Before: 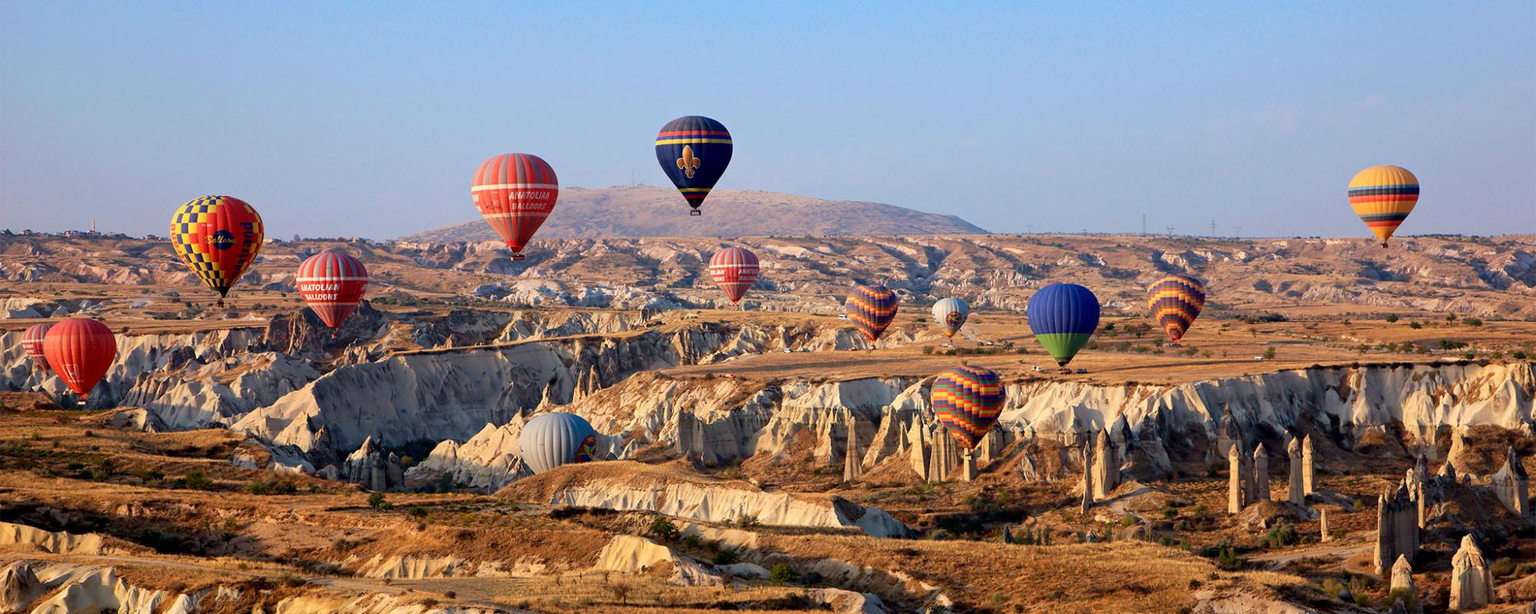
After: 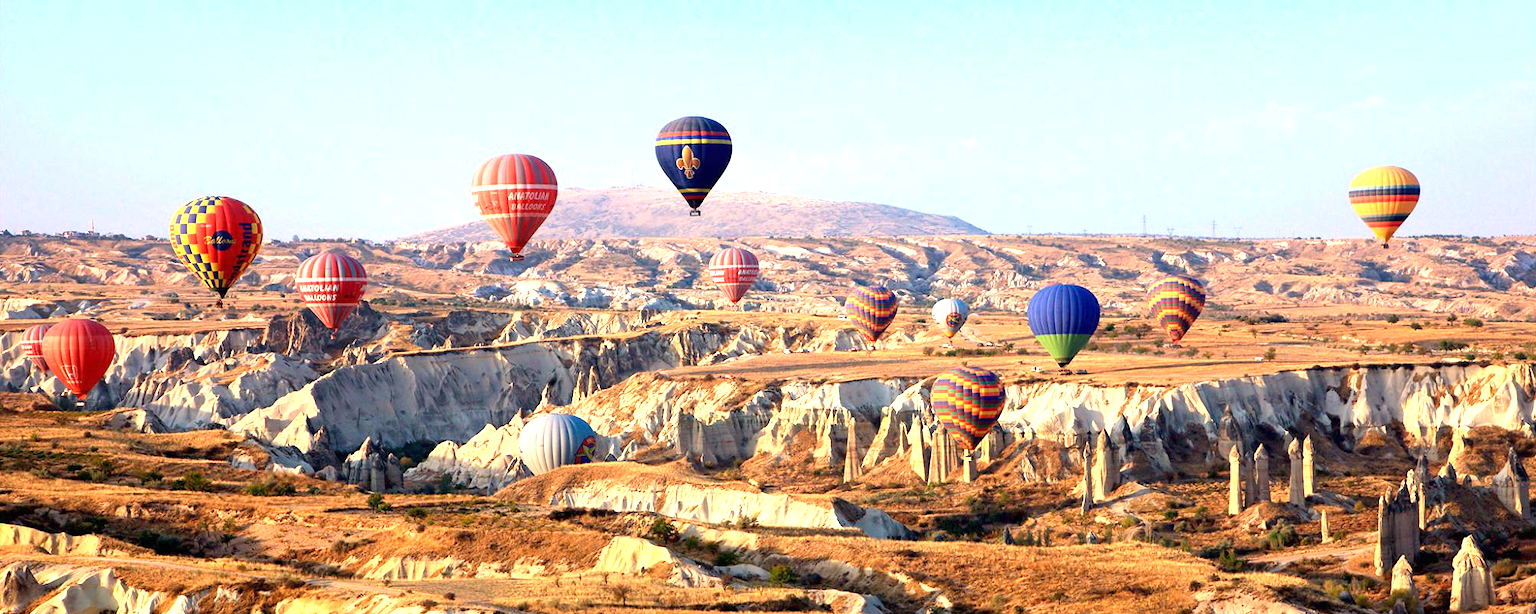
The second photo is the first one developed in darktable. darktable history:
crop and rotate: left 0.126%
exposure: black level correction 0, exposure 1.173 EV, compensate exposure bias true, compensate highlight preservation false
white balance: red 1.009, blue 0.985
levels: mode automatic
